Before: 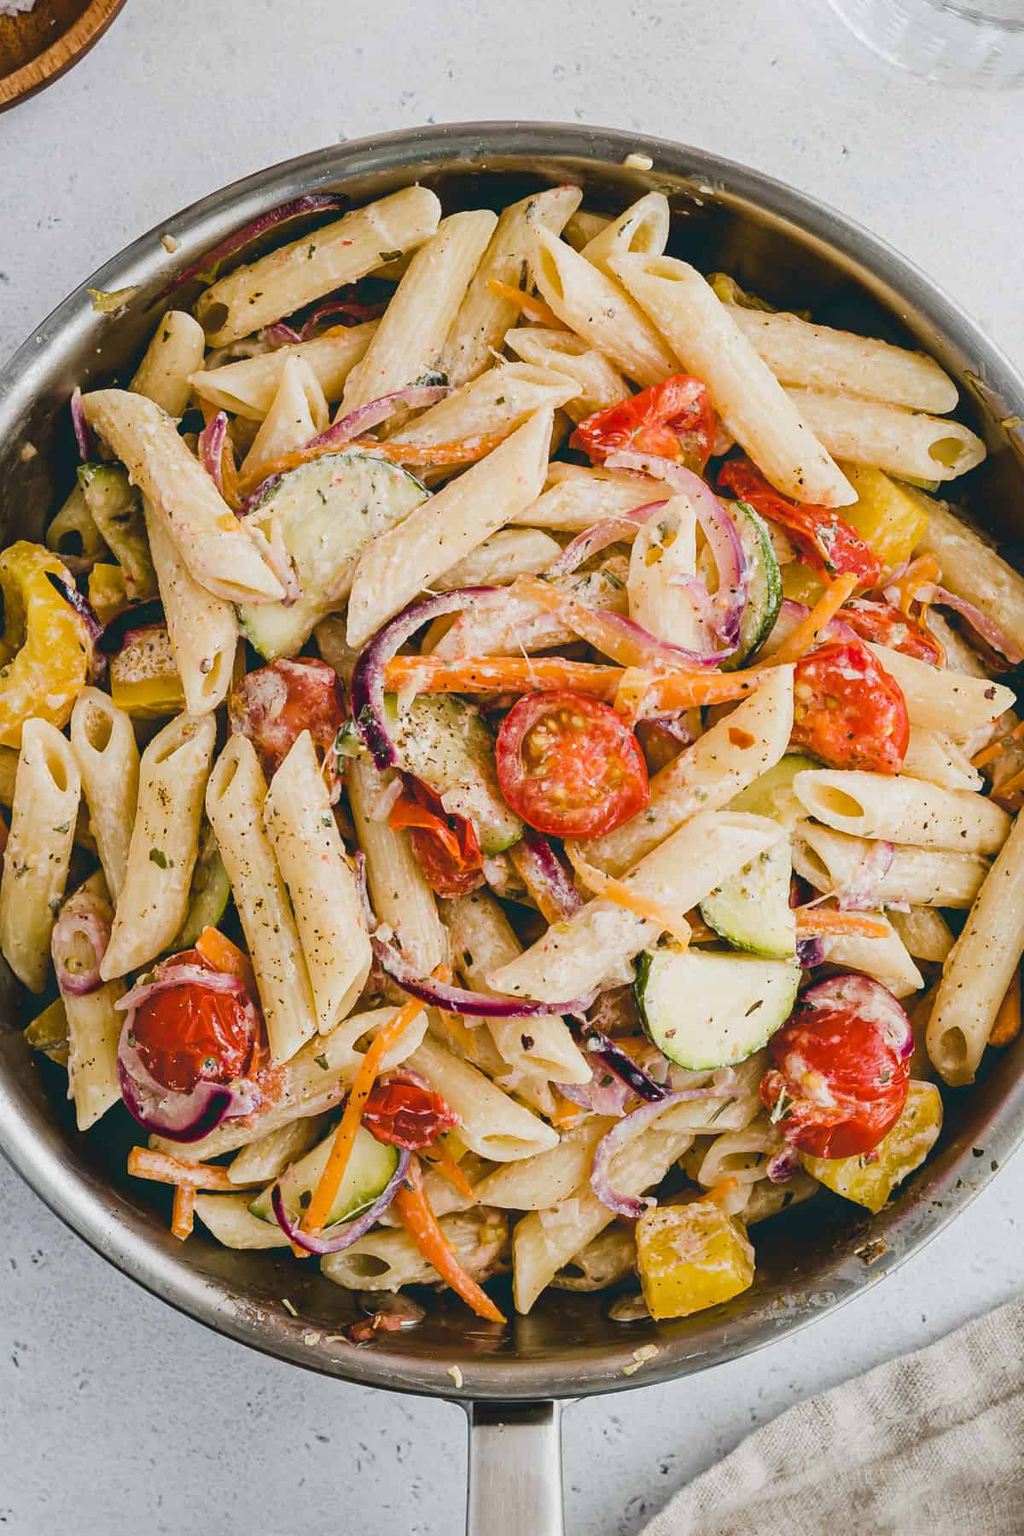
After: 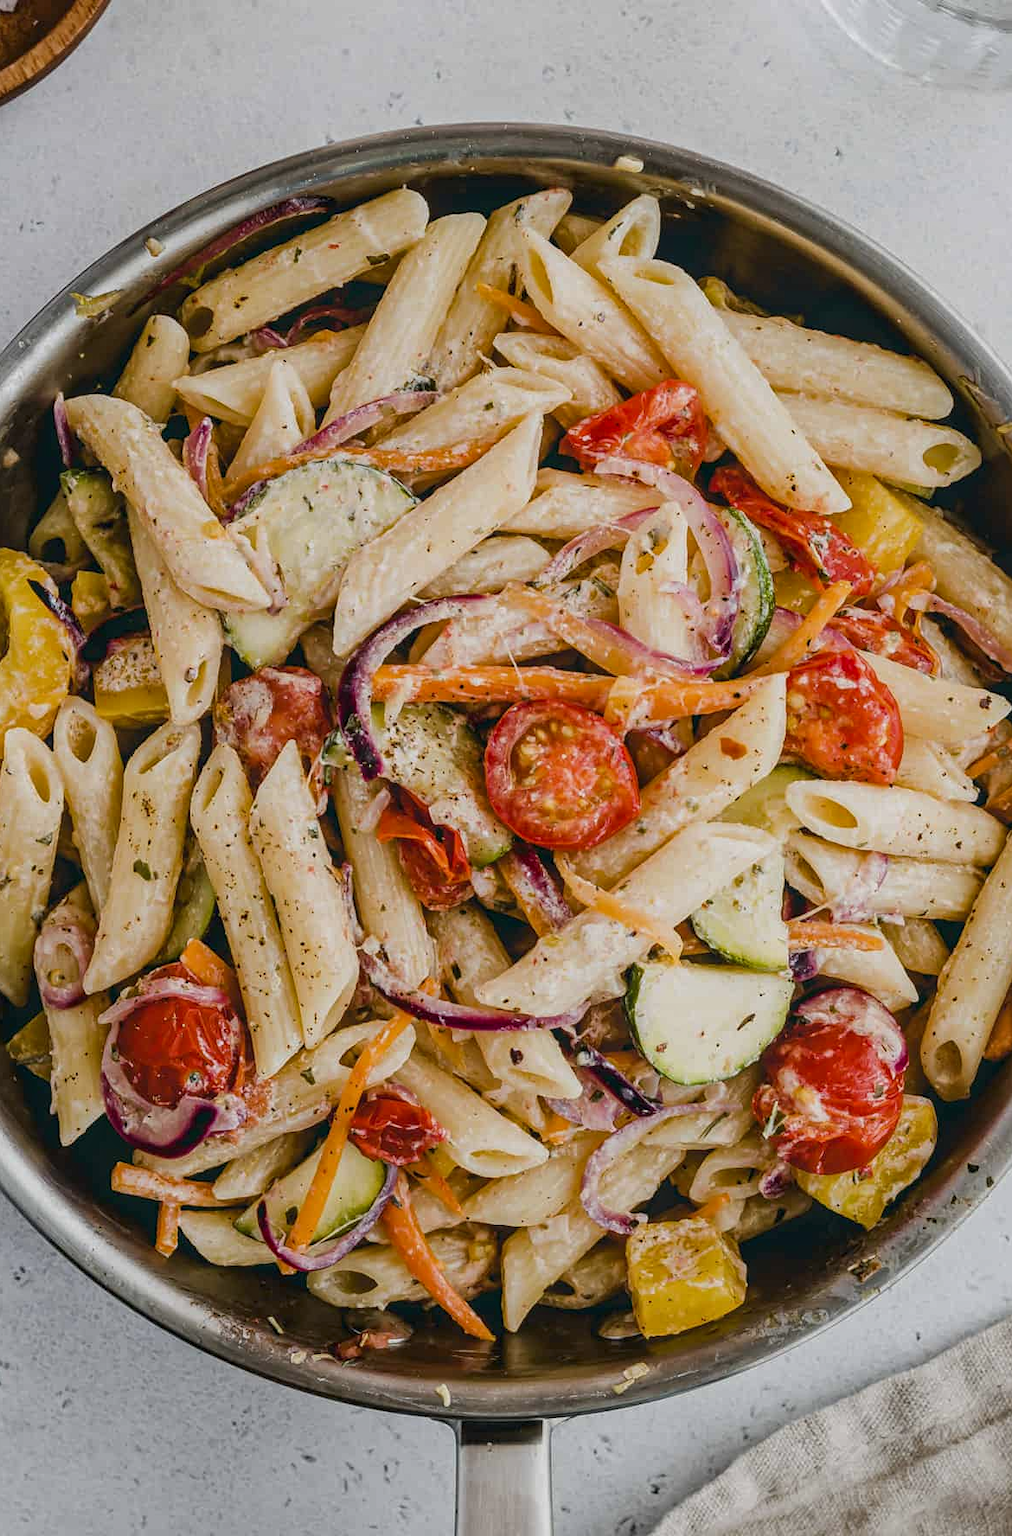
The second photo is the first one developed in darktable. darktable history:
crop and rotate: left 1.774%, right 0.633%, bottom 1.28%
local contrast: on, module defaults
exposure: exposure -0.293 EV, compensate highlight preservation false
base curve: curves: ch0 [(0, 0) (0.303, 0.277) (1, 1)]
